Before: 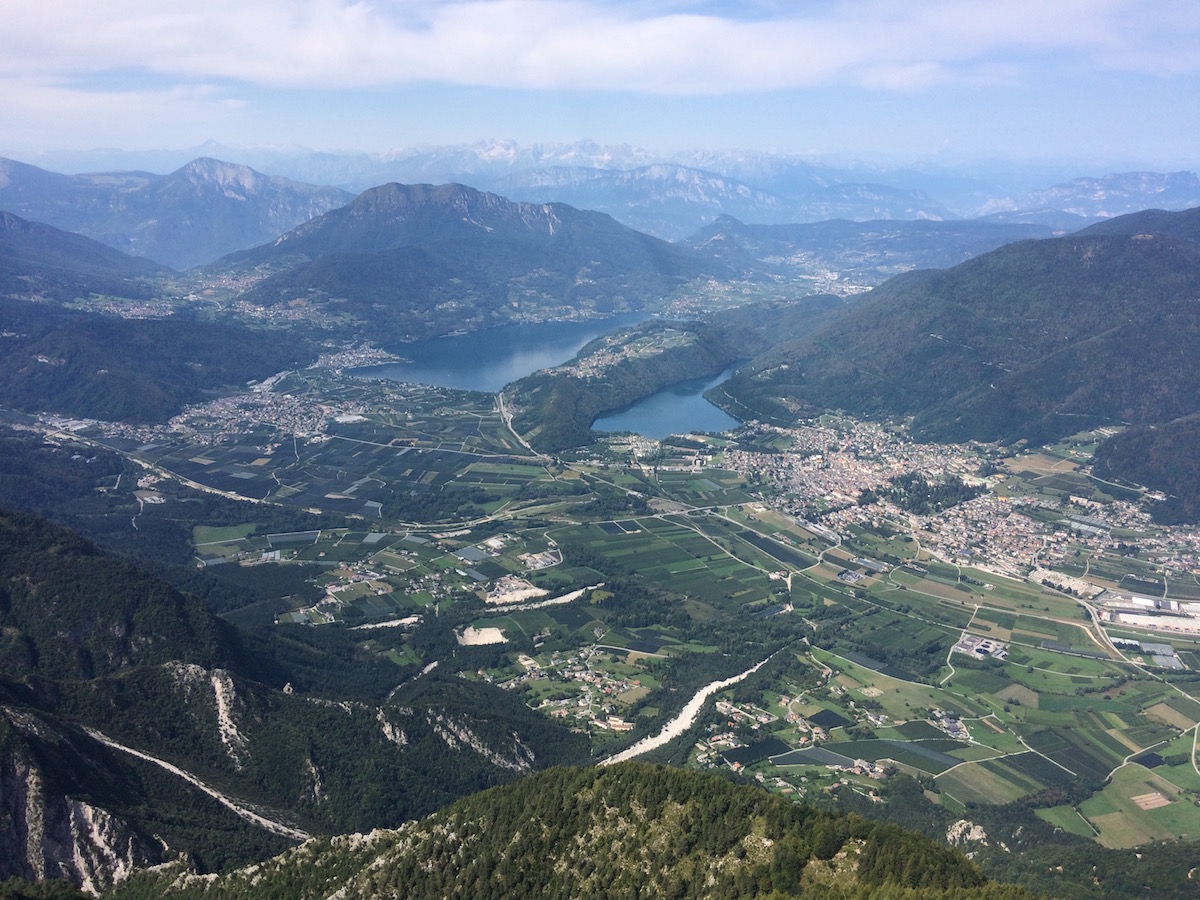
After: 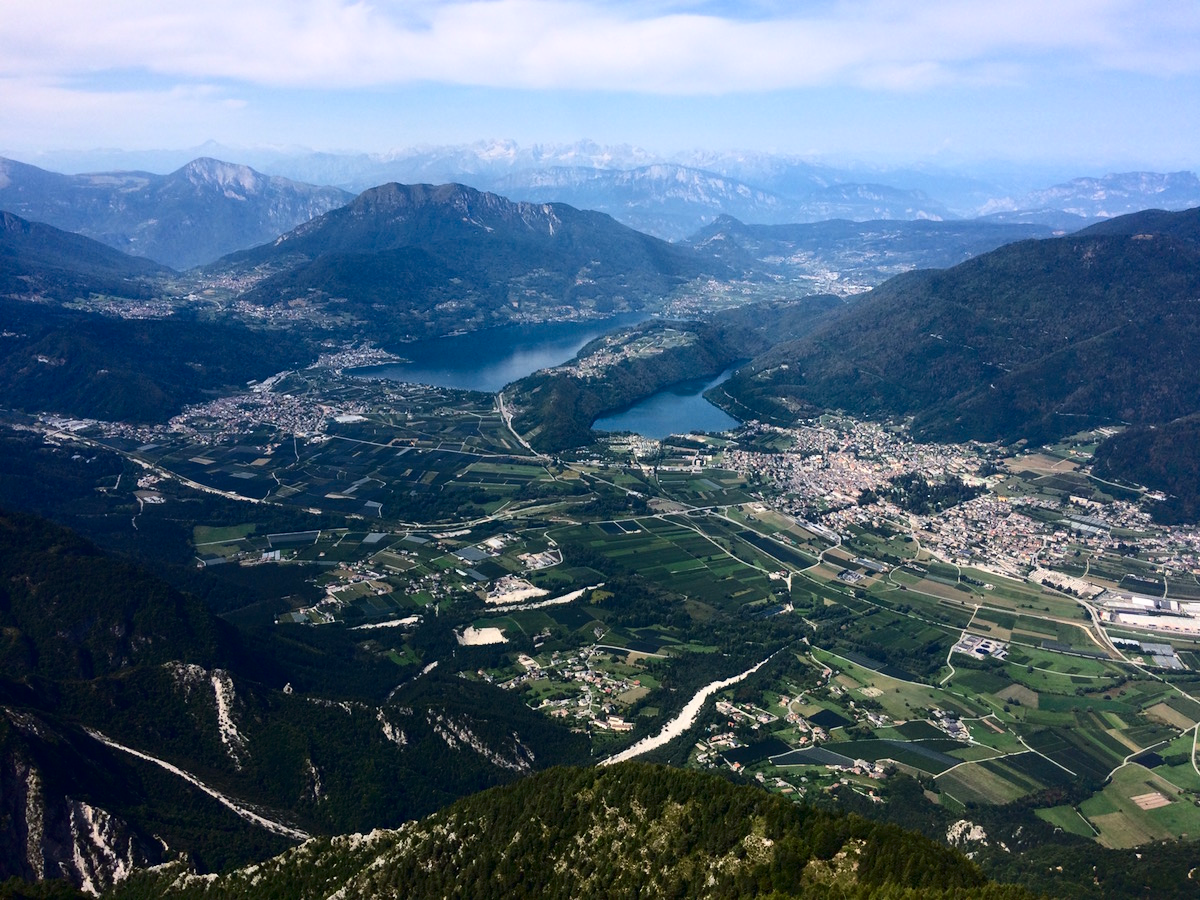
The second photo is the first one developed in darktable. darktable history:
contrast brightness saturation: contrast 0.224, brightness -0.186, saturation 0.239
